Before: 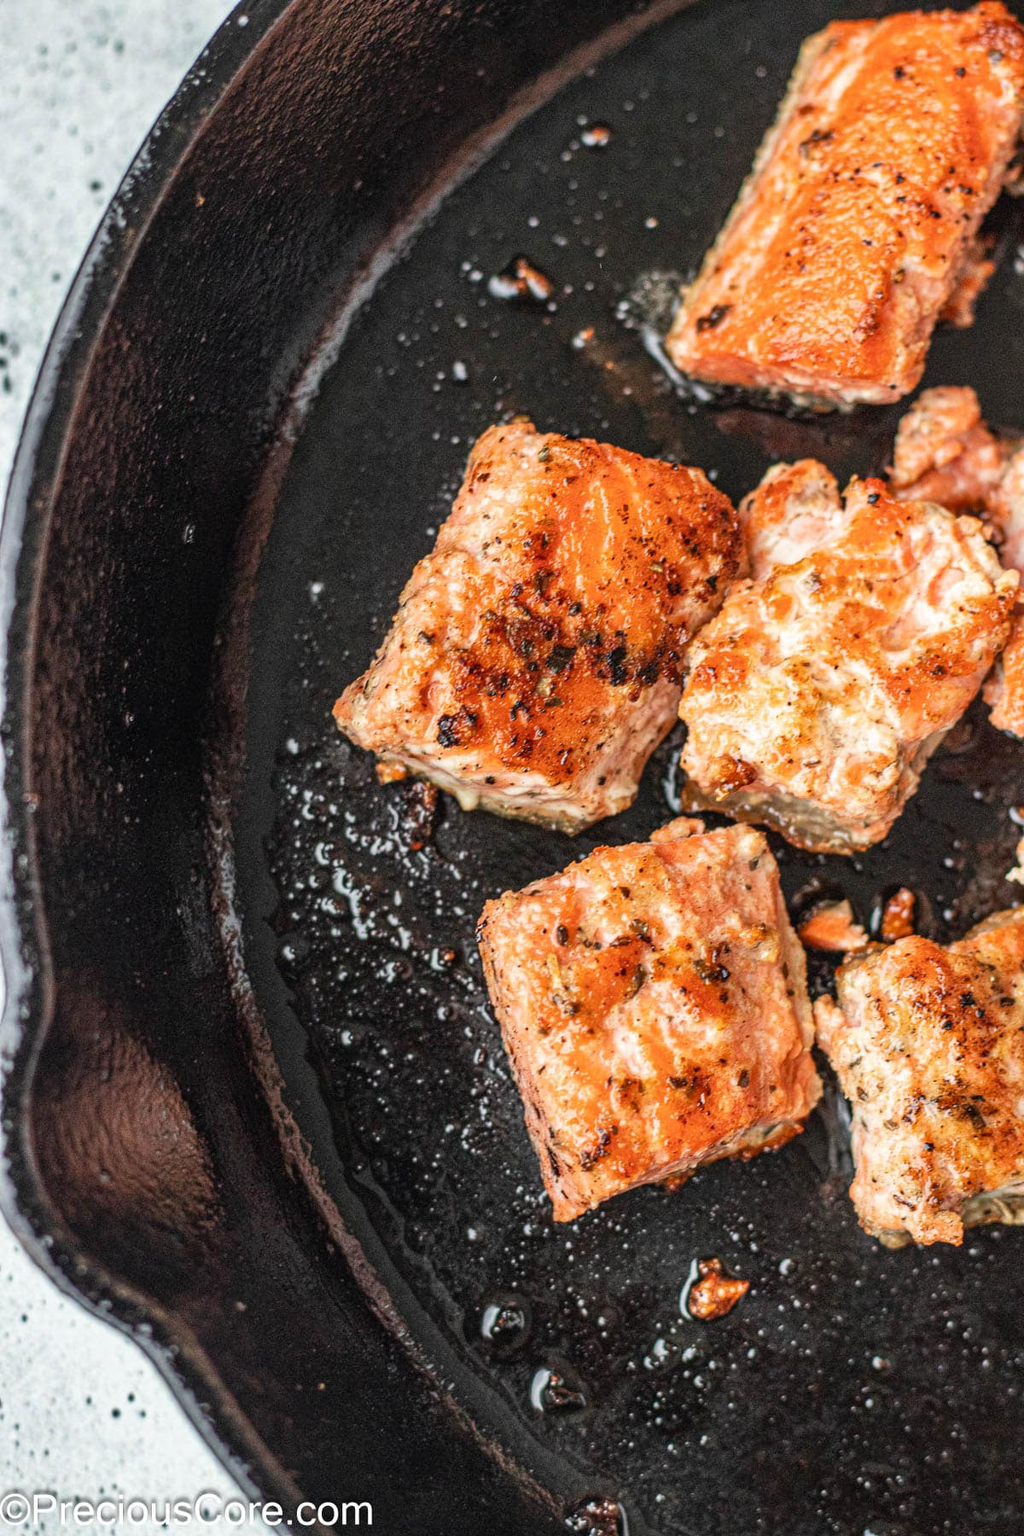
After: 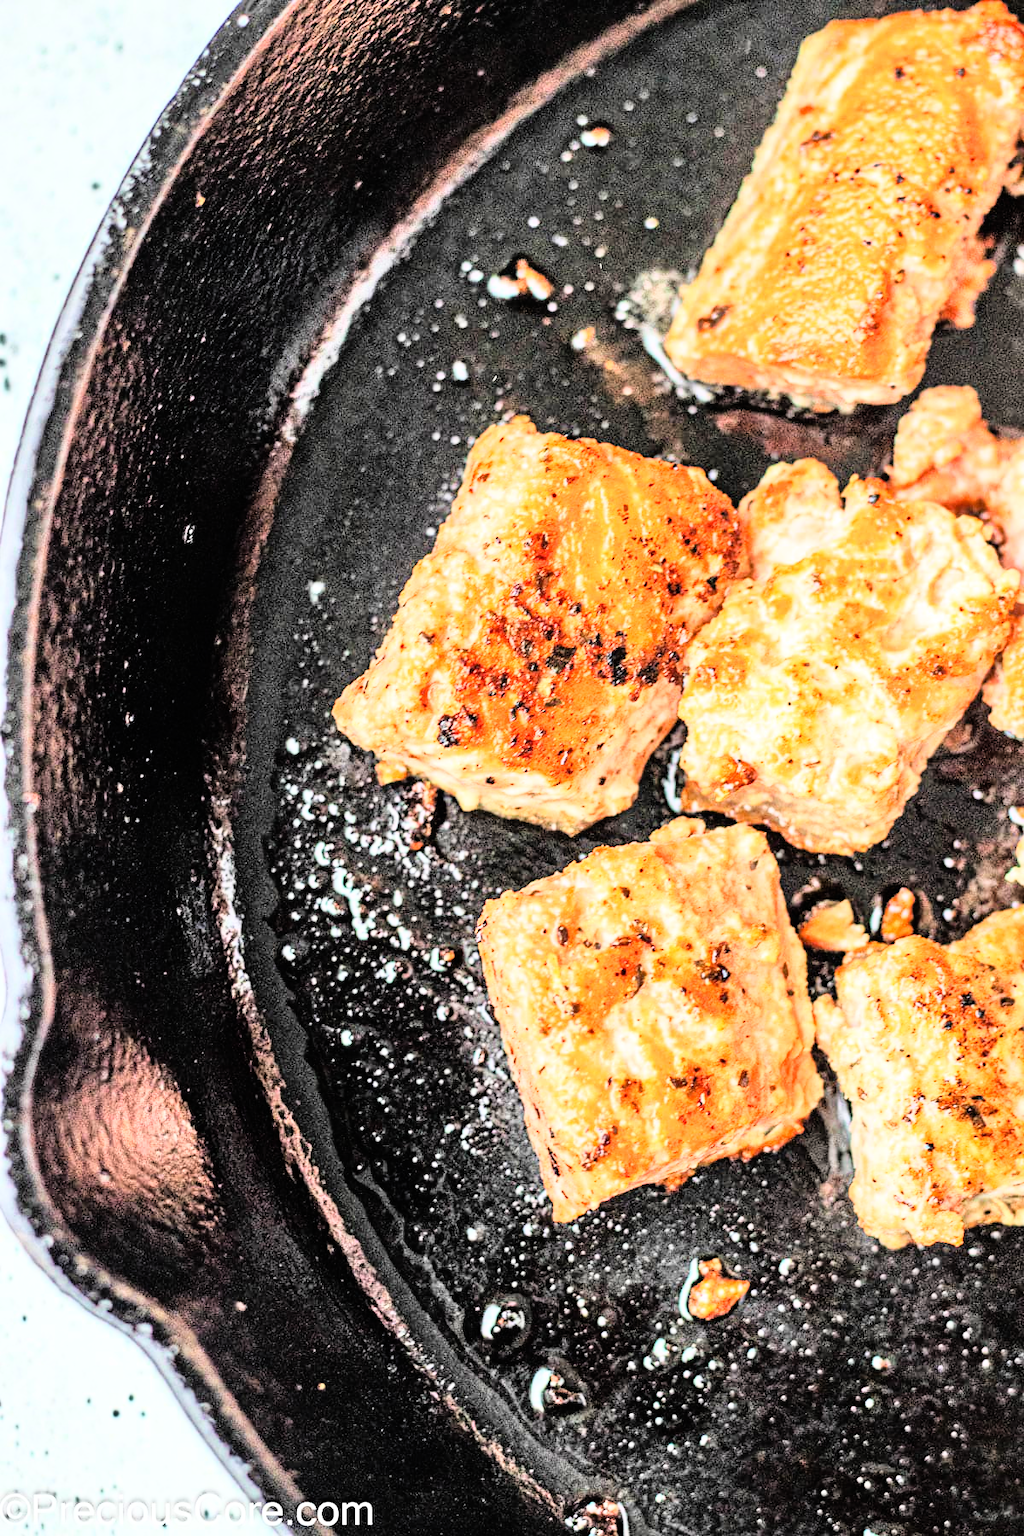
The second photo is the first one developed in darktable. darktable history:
white balance: emerald 1
tone equalizer: -7 EV 0.15 EV, -6 EV 0.6 EV, -5 EV 1.15 EV, -4 EV 1.33 EV, -3 EV 1.15 EV, -2 EV 0.6 EV, -1 EV 0.15 EV, mask exposure compensation -0.5 EV
rgb curve: curves: ch0 [(0, 0) (0.21, 0.15) (0.24, 0.21) (0.5, 0.75) (0.75, 0.96) (0.89, 0.99) (1, 1)]; ch1 [(0, 0.02) (0.21, 0.13) (0.25, 0.2) (0.5, 0.67) (0.75, 0.9) (0.89, 0.97) (1, 1)]; ch2 [(0, 0.02) (0.21, 0.13) (0.25, 0.2) (0.5, 0.67) (0.75, 0.9) (0.89, 0.97) (1, 1)], compensate middle gray true
